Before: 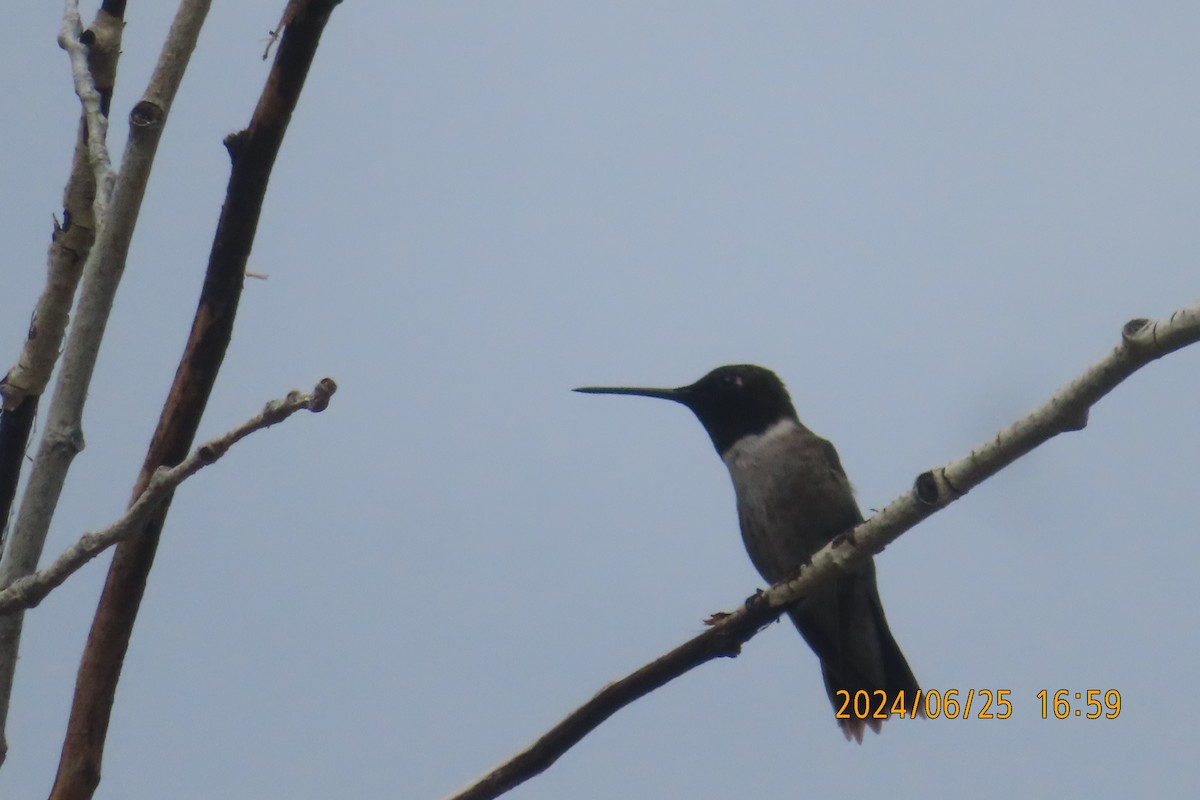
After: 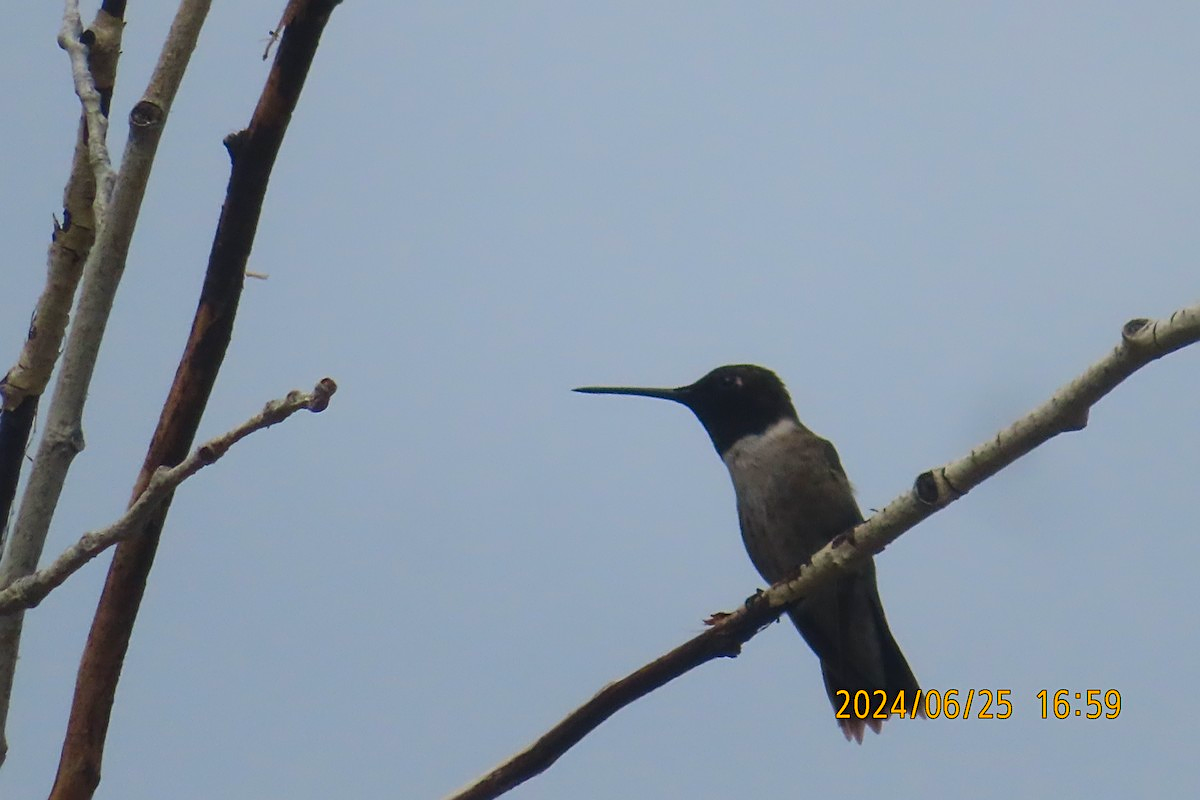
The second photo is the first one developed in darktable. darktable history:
white balance: red 1.009, blue 0.985
color correction: saturation 1.11
sharpen: on, module defaults
color balance: output saturation 120%
